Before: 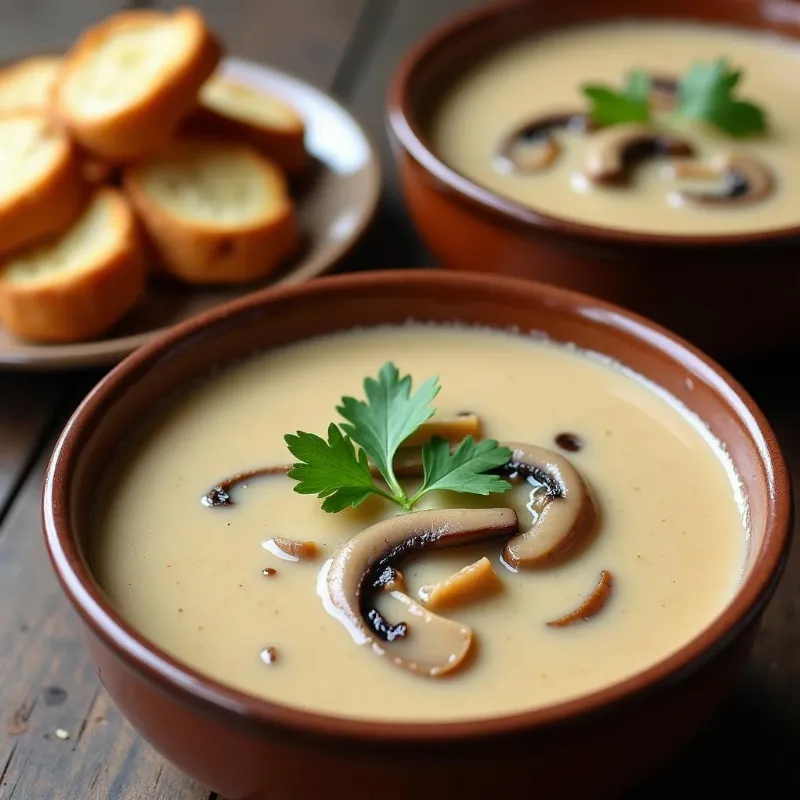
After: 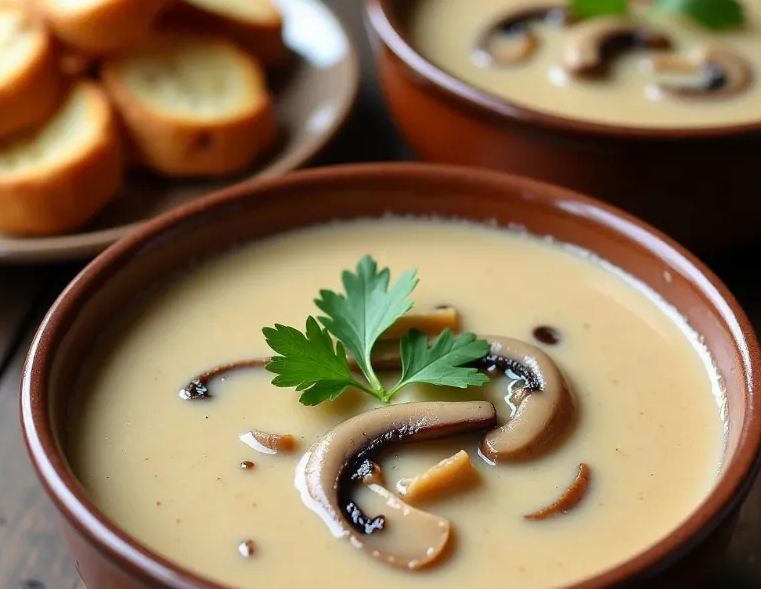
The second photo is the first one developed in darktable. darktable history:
crop and rotate: left 2.819%, top 13.569%, right 2.037%, bottom 12.746%
